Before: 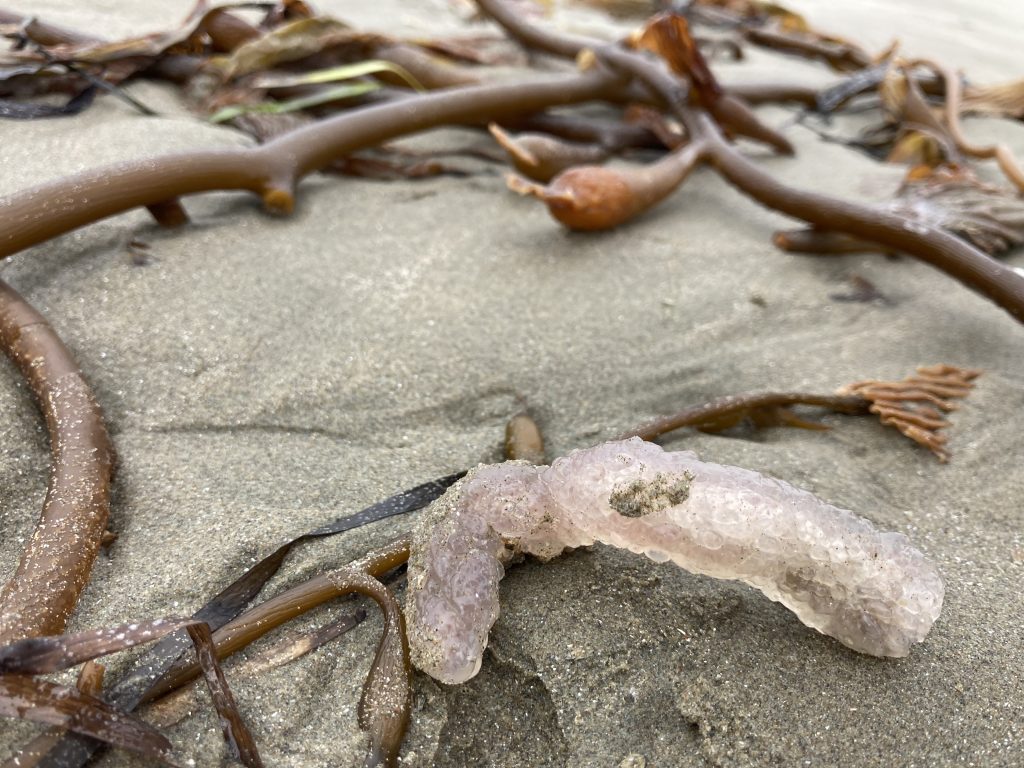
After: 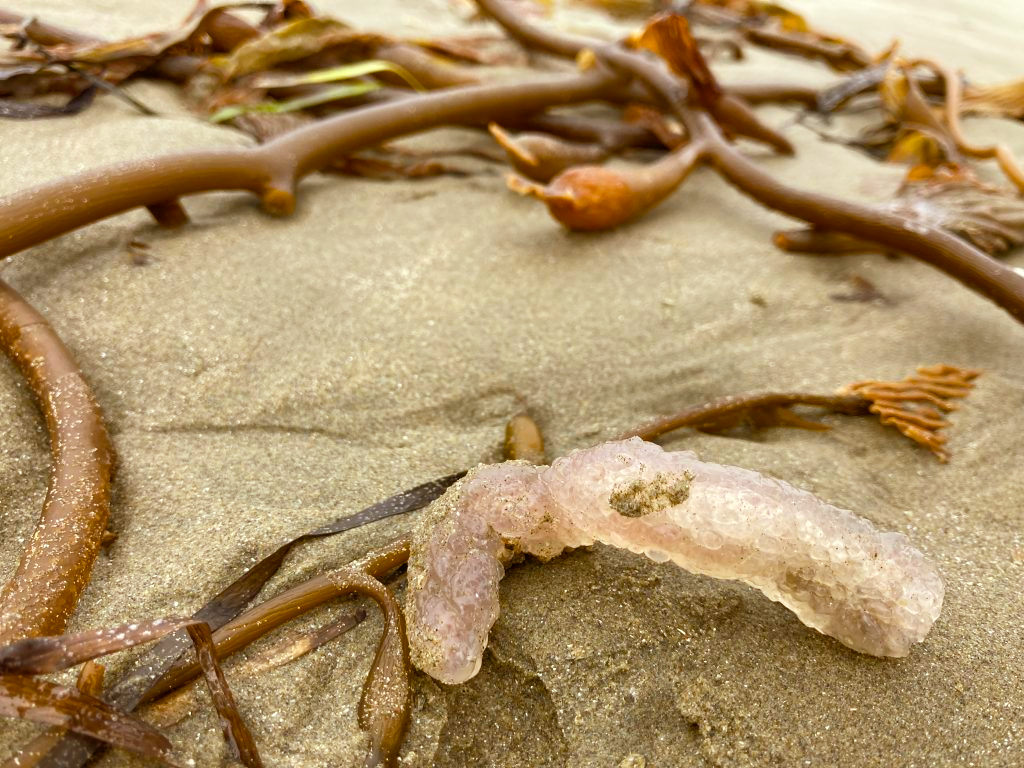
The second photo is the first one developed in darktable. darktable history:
tone equalizer: on, module defaults
color balance rgb: shadows lift › chroma 2.035%, shadows lift › hue 135.32°, power › luminance 9.852%, power › chroma 2.819%, power › hue 58.42°, linear chroma grading › global chroma 3.252%, perceptual saturation grading › global saturation 31.069%
